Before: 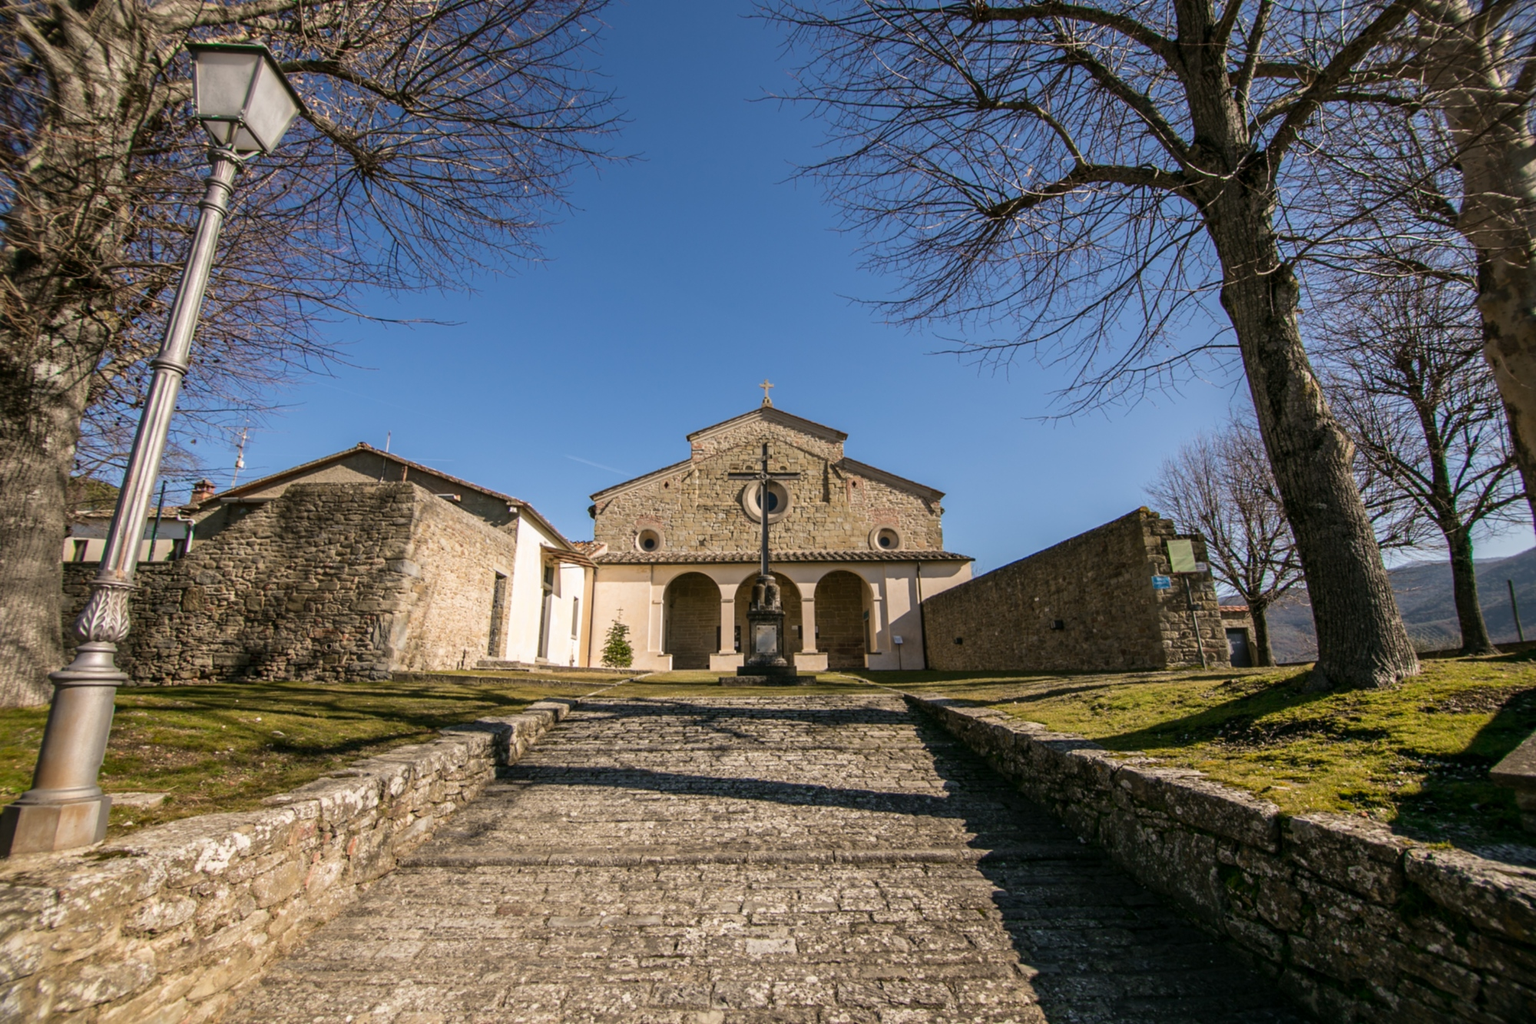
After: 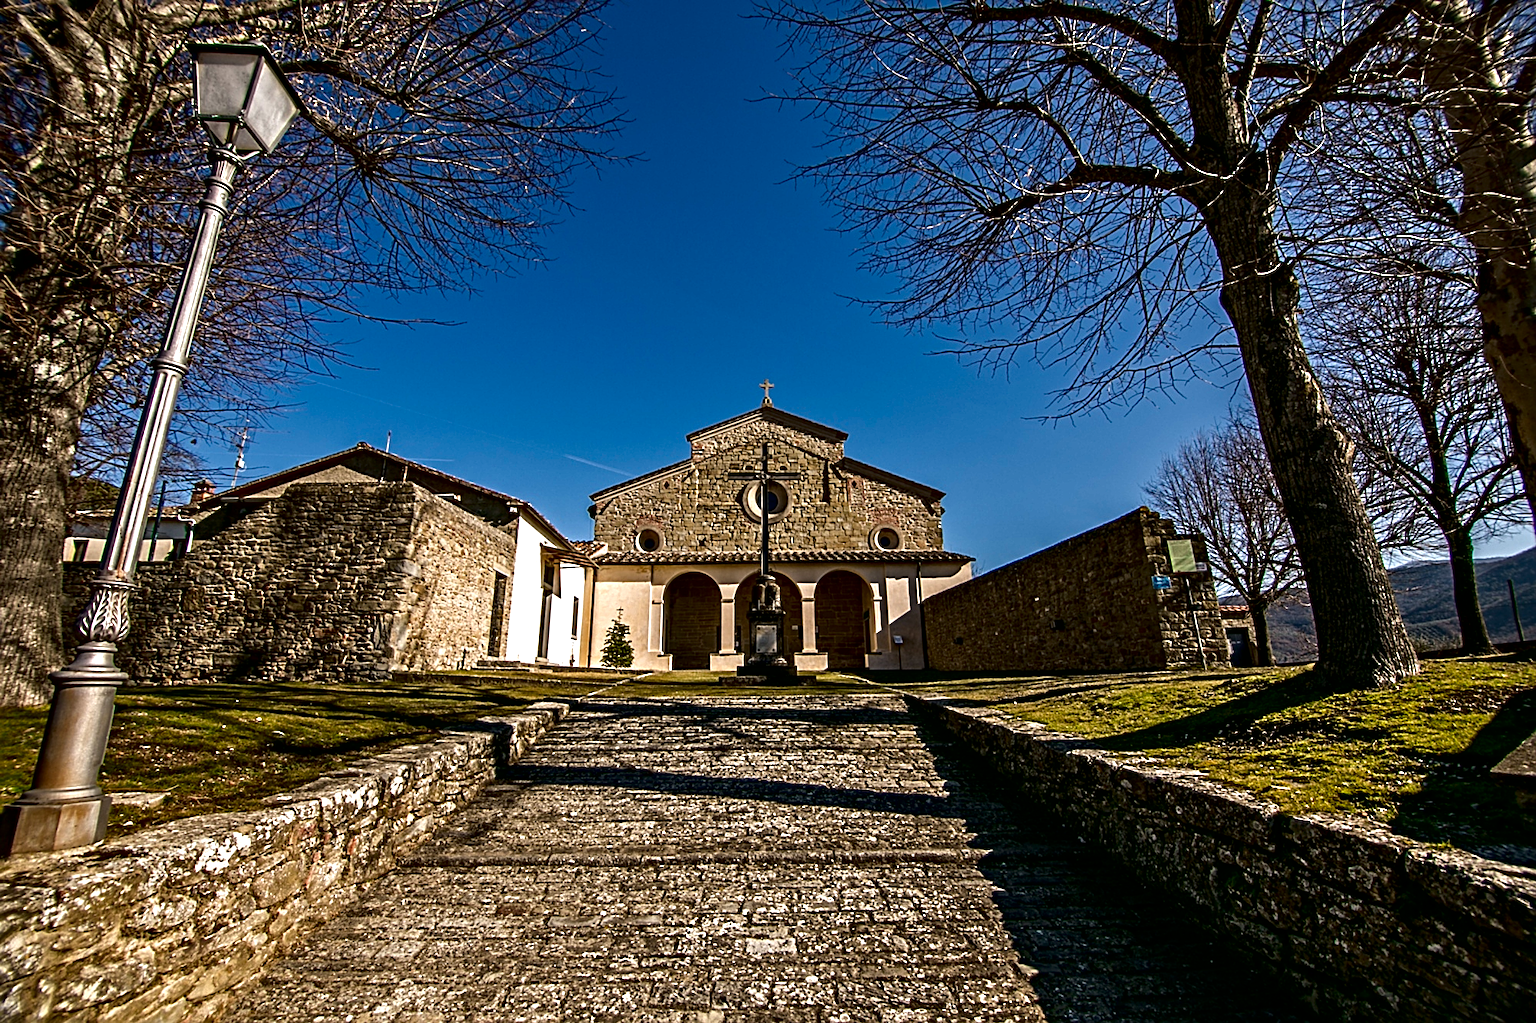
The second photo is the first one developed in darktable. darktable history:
sharpen: on, module defaults
haze removal: compatibility mode true, adaptive false
contrast brightness saturation: brightness -0.253, saturation 0.199
contrast equalizer: octaves 7, y [[0.5, 0.542, 0.583, 0.625, 0.667, 0.708], [0.5 ×6], [0.5 ×6], [0 ×6], [0 ×6]]
